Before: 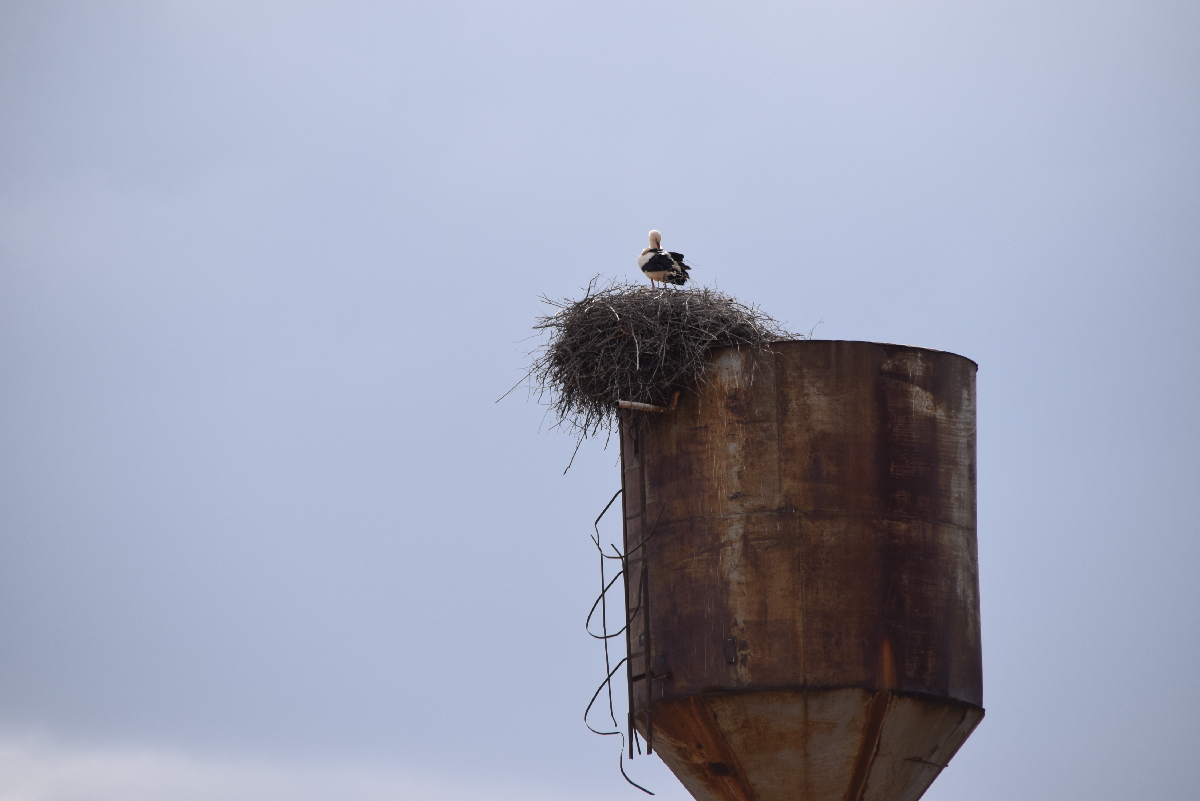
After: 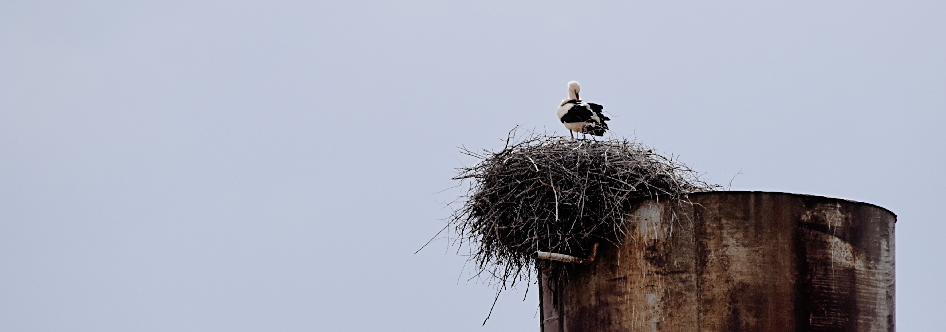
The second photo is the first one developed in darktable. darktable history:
filmic rgb: middle gray luminance 28.98%, black relative exposure -10.22 EV, white relative exposure 5.47 EV, threshold 5.99 EV, target black luminance 0%, hardness 3.96, latitude 1.92%, contrast 1.122, highlights saturation mix 4.1%, shadows ↔ highlights balance 15.24%, enable highlight reconstruction true
crop: left 6.802%, top 18.645%, right 14.29%, bottom 39.84%
tone curve: curves: ch0 [(0, 0) (0.003, 0.007) (0.011, 0.011) (0.025, 0.021) (0.044, 0.04) (0.069, 0.07) (0.1, 0.129) (0.136, 0.187) (0.177, 0.254) (0.224, 0.325) (0.277, 0.398) (0.335, 0.461) (0.399, 0.513) (0.468, 0.571) (0.543, 0.624) (0.623, 0.69) (0.709, 0.777) (0.801, 0.86) (0.898, 0.953) (1, 1)], preserve colors none
local contrast: mode bilateral grid, contrast 11, coarseness 26, detail 110%, midtone range 0.2
sharpen: on, module defaults
